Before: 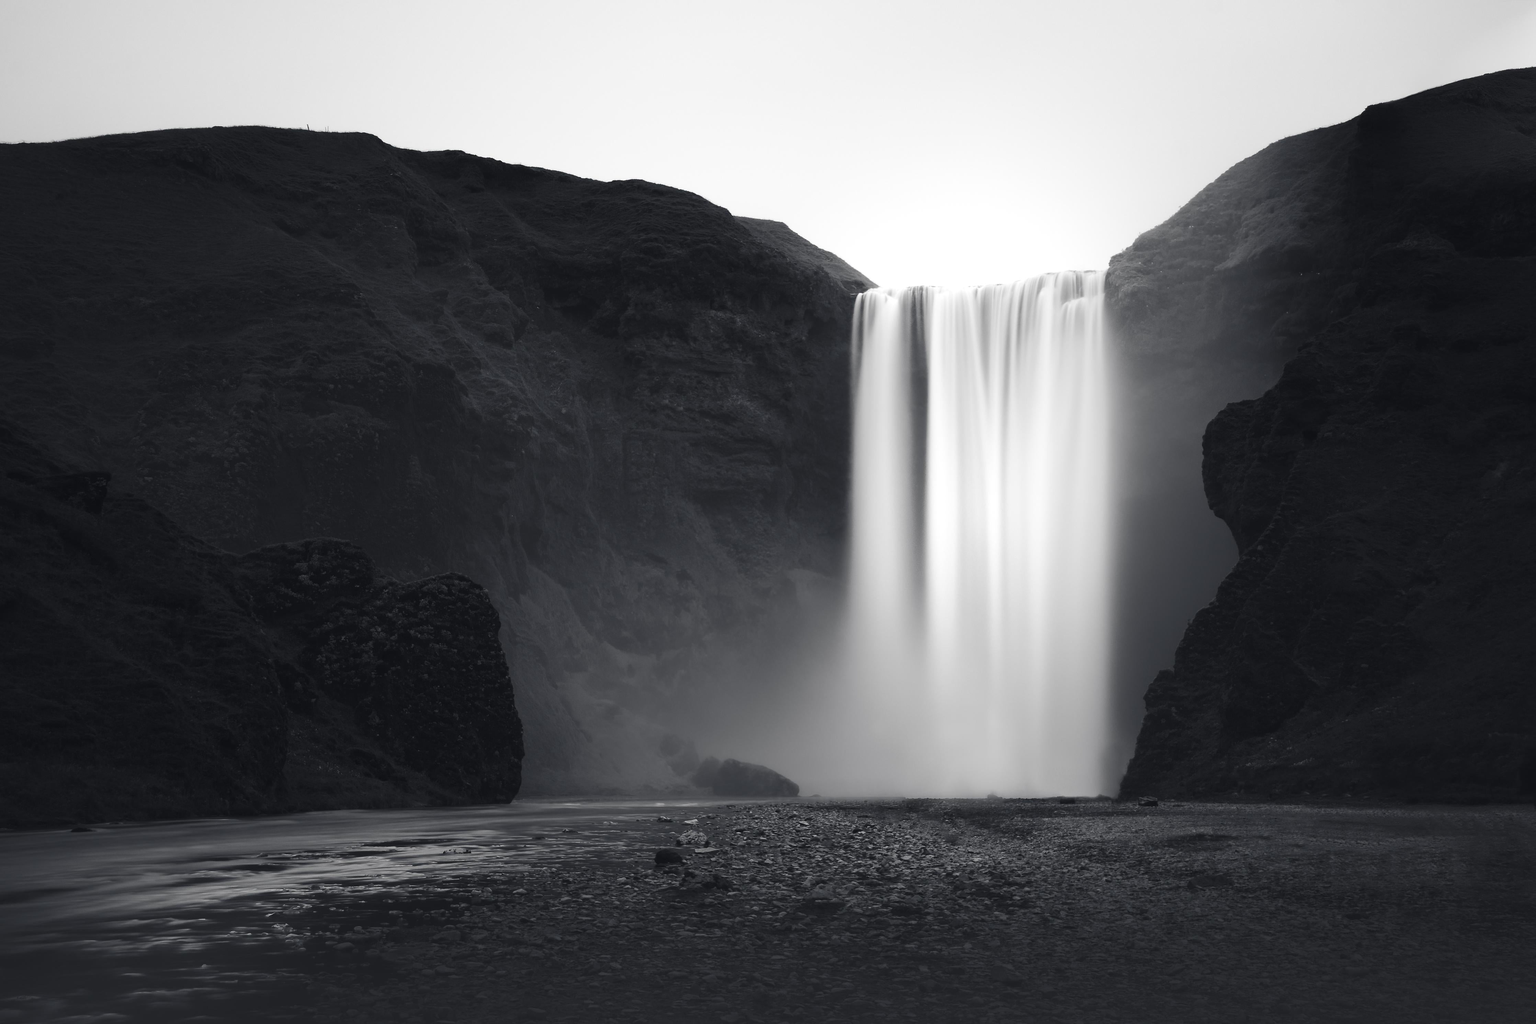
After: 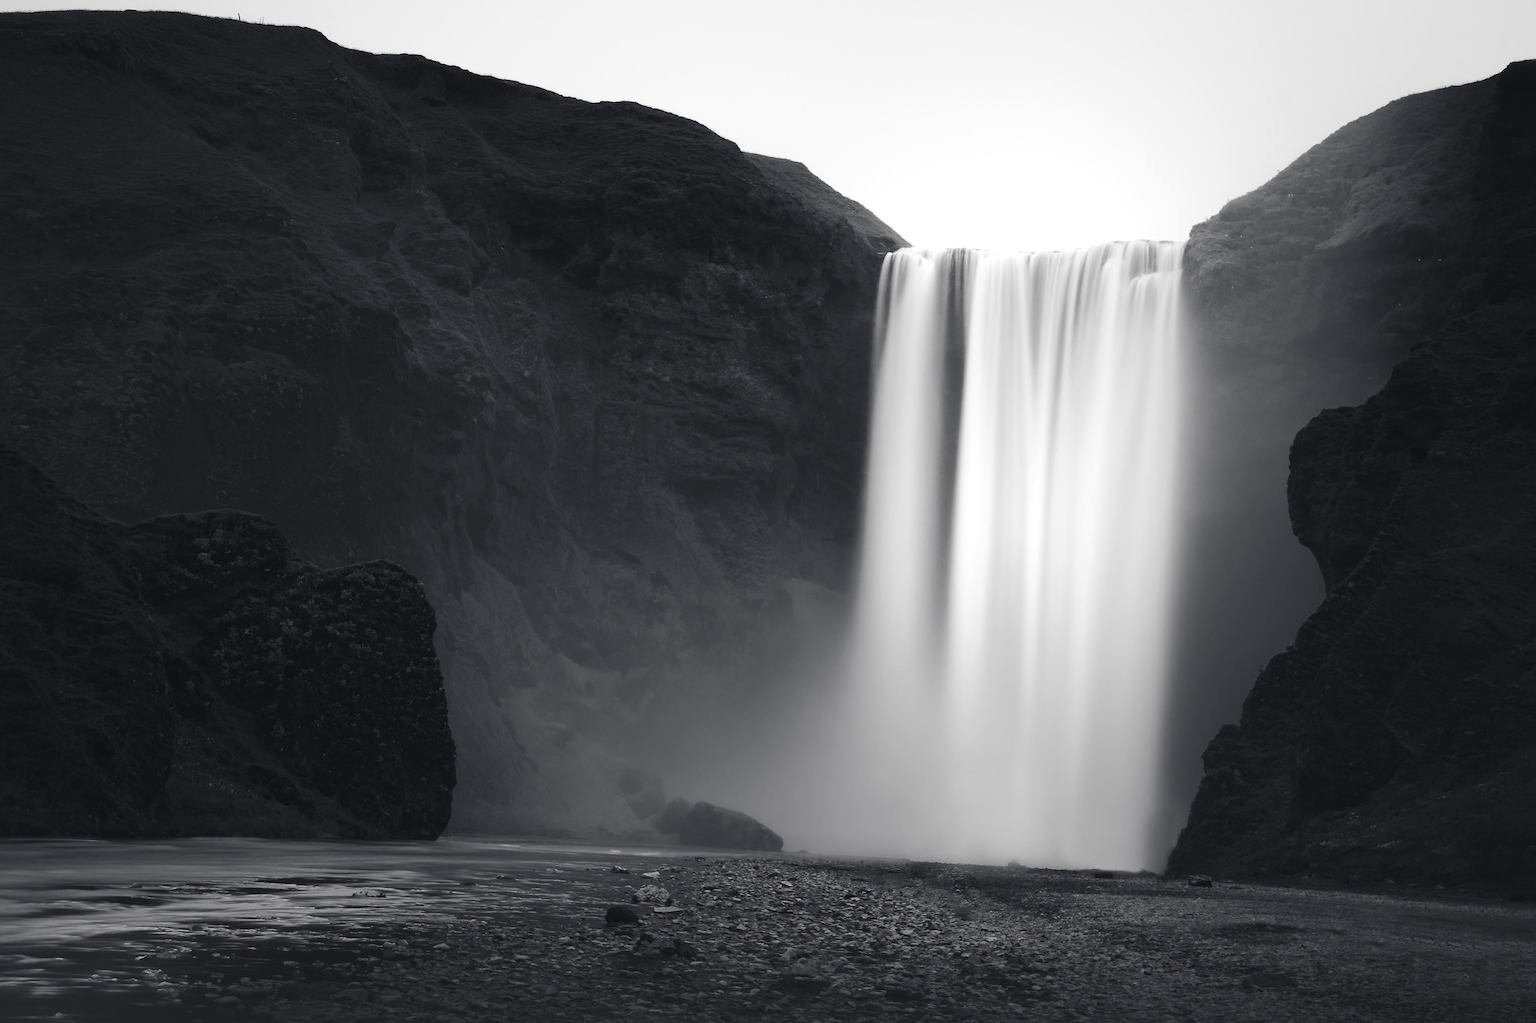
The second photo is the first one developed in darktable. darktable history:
crop and rotate: angle -3.2°, left 5.136%, top 5.231%, right 4.659%, bottom 4.616%
